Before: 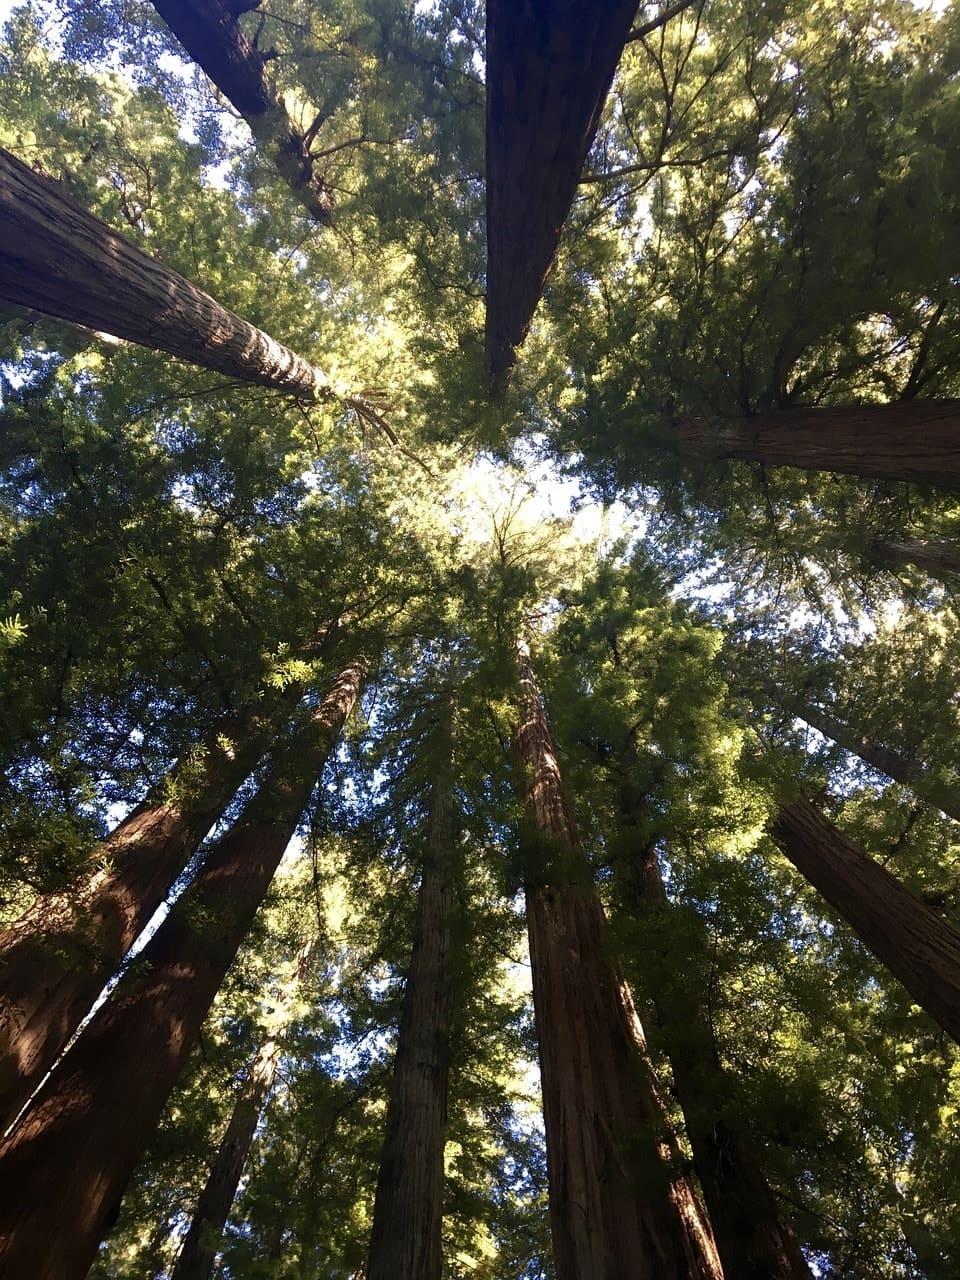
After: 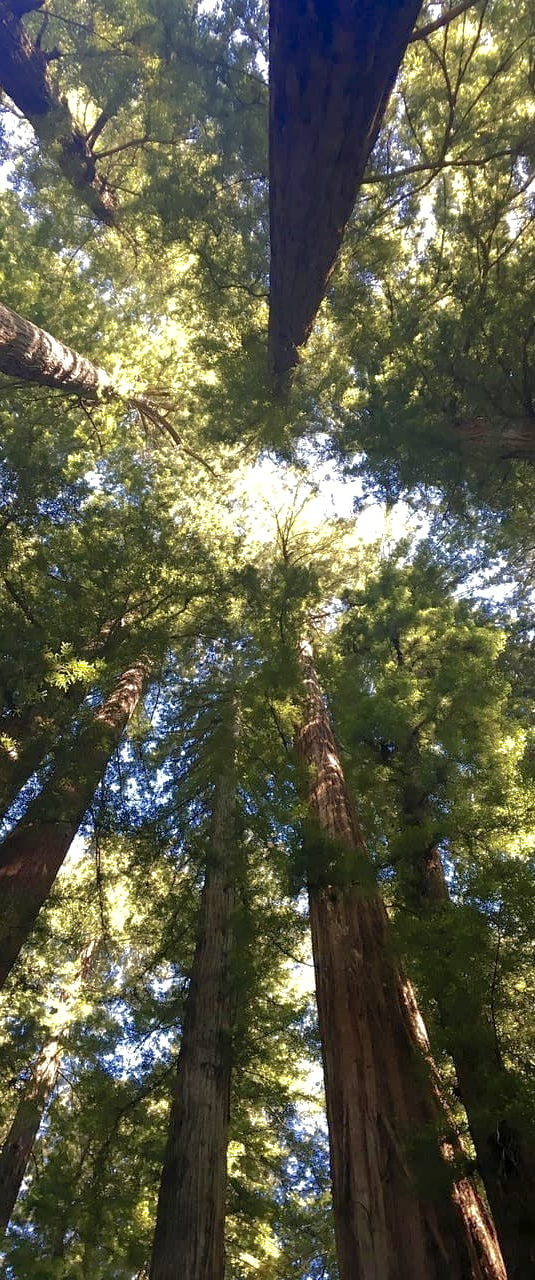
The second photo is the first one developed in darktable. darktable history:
shadows and highlights: on, module defaults
crop and rotate: left 22.636%, right 21.623%
exposure: exposure 0.198 EV, compensate exposure bias true, compensate highlight preservation false
